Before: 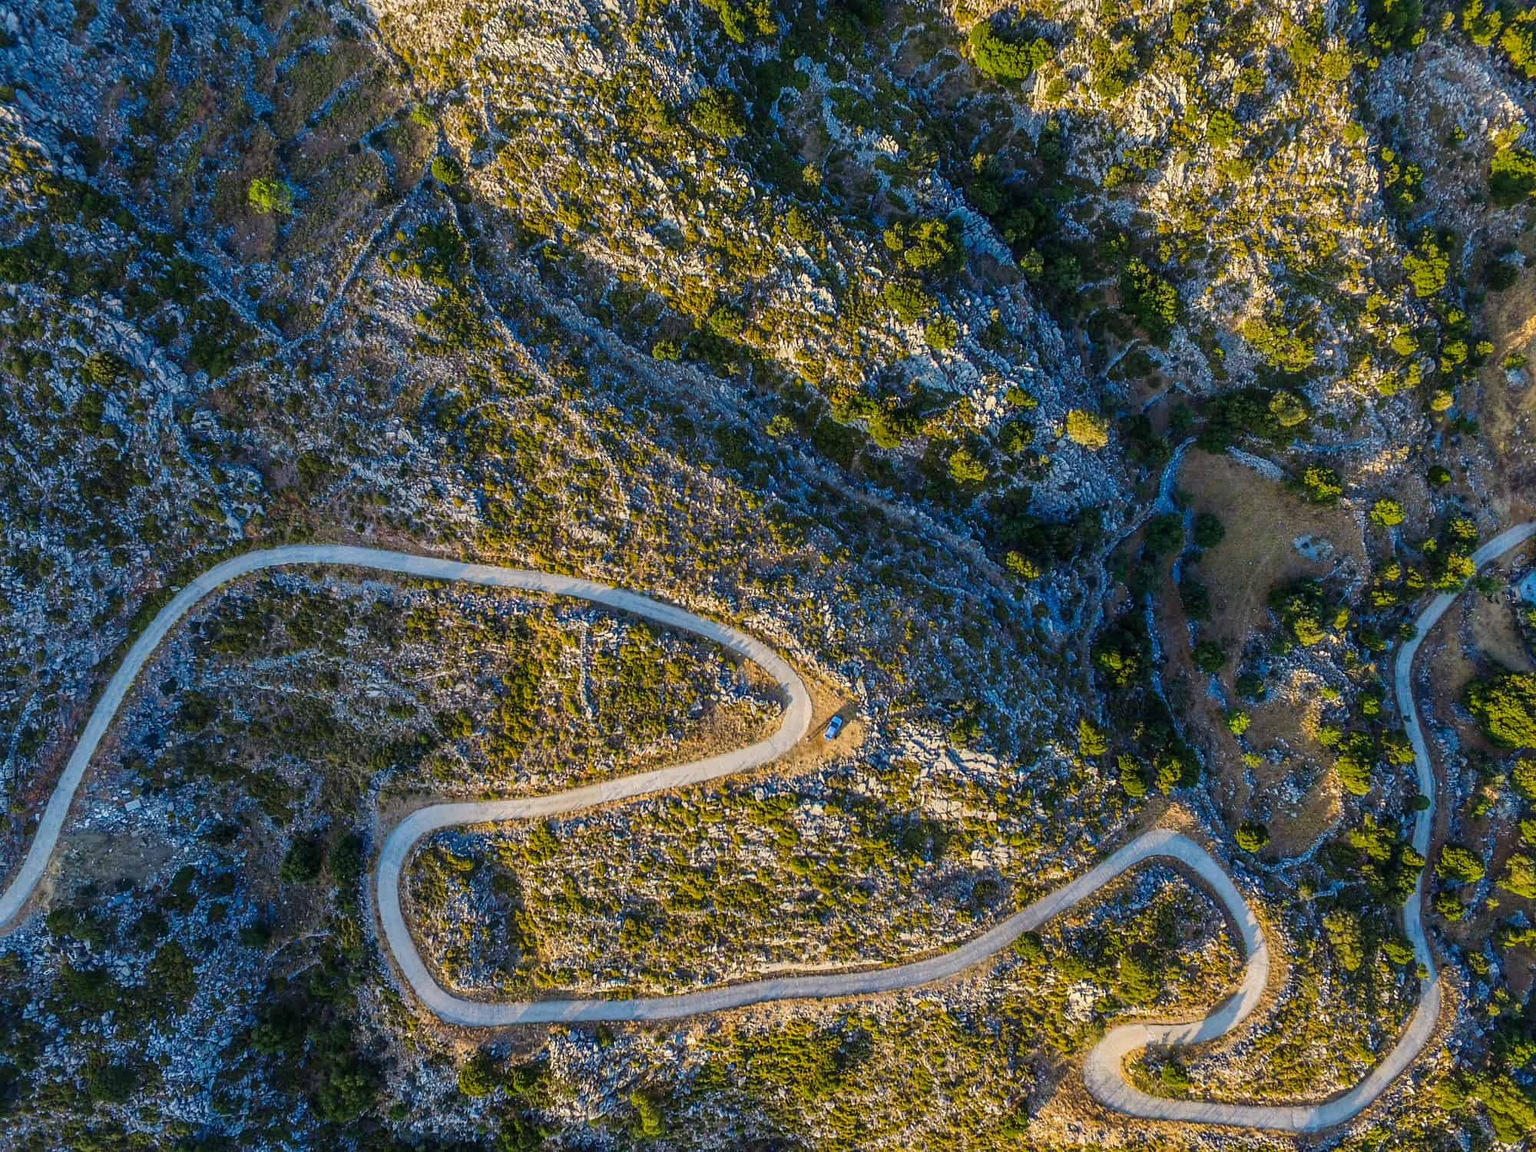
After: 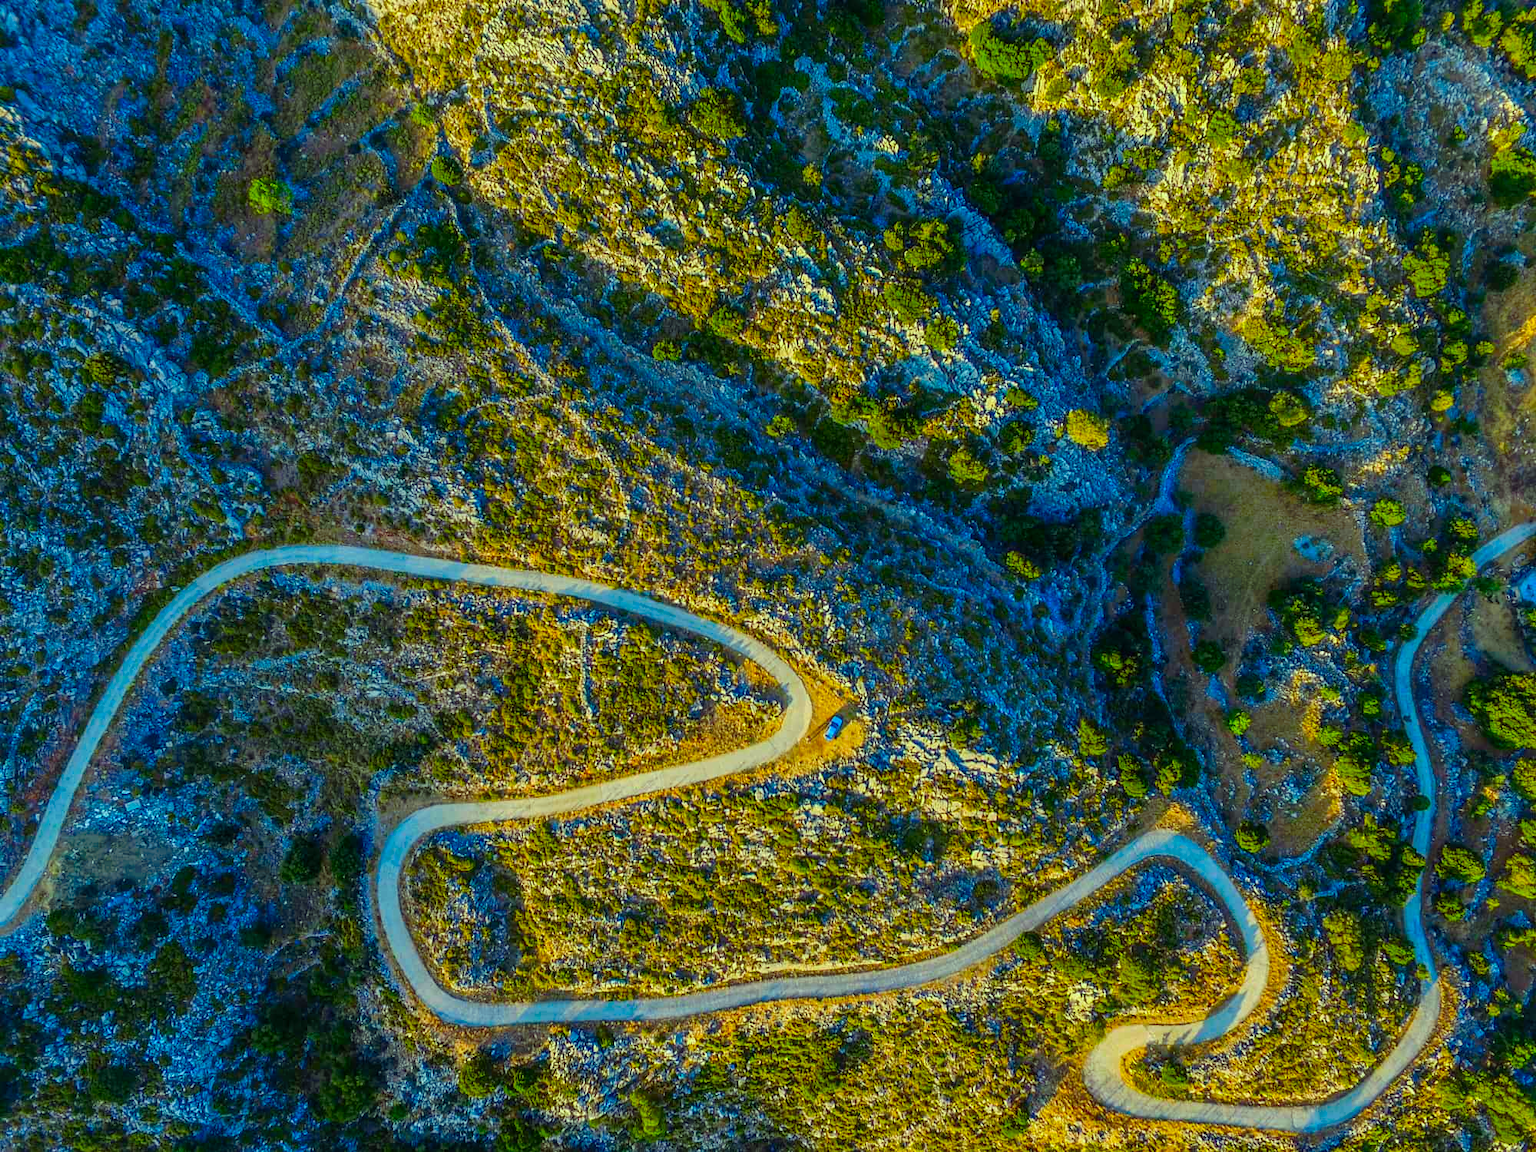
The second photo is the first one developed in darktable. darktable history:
color correction: highlights a* -10.77, highlights b* 9.8, saturation 1.72
tone curve: curves: ch0 [(0, 0) (0.003, 0.012) (0.011, 0.015) (0.025, 0.027) (0.044, 0.045) (0.069, 0.064) (0.1, 0.093) (0.136, 0.133) (0.177, 0.177) (0.224, 0.221) (0.277, 0.272) (0.335, 0.342) (0.399, 0.398) (0.468, 0.462) (0.543, 0.547) (0.623, 0.624) (0.709, 0.711) (0.801, 0.792) (0.898, 0.889) (1, 1)], preserve colors none
